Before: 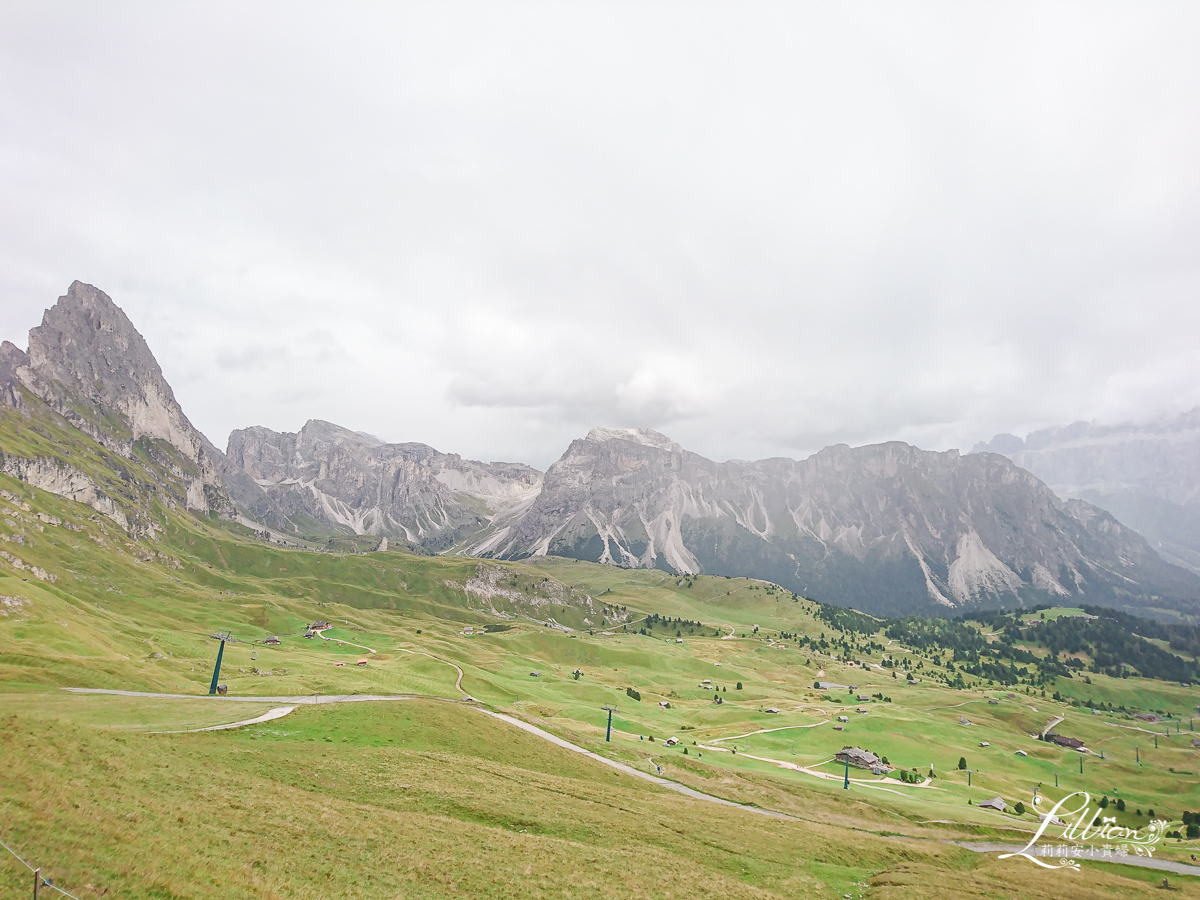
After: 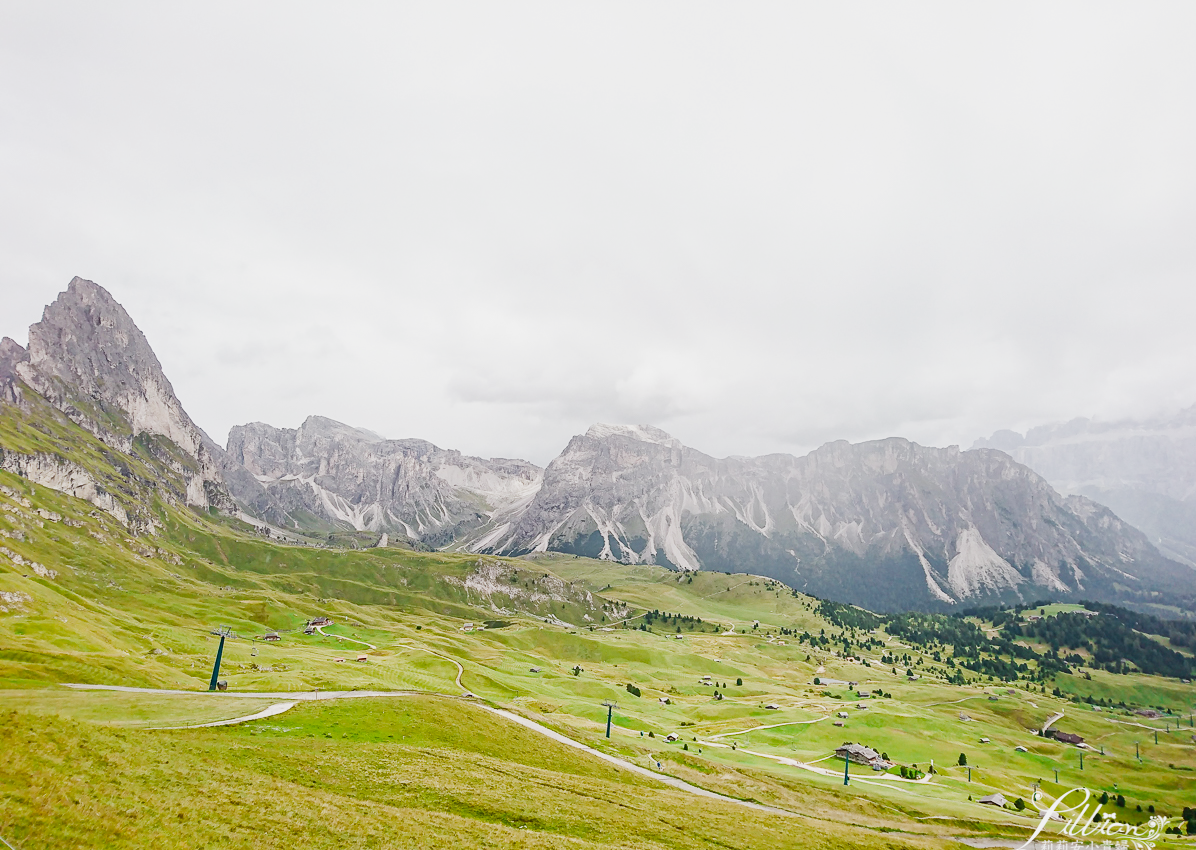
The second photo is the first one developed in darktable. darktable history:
color balance rgb: perceptual saturation grading › global saturation 30.461%, perceptual brilliance grading › highlights 14.442%, perceptual brilliance grading › mid-tones -6.437%, perceptual brilliance grading › shadows -27.318%, global vibrance 20%
crop: top 0.462%, right 0.266%, bottom 5.041%
filmic rgb: black relative exposure -7.65 EV, white relative exposure 4.56 EV, hardness 3.61, add noise in highlights 0, preserve chrominance no, color science v3 (2019), use custom middle-gray values true, contrast in highlights soft
levels: white 99.89%, levels [0.016, 0.484, 0.953]
